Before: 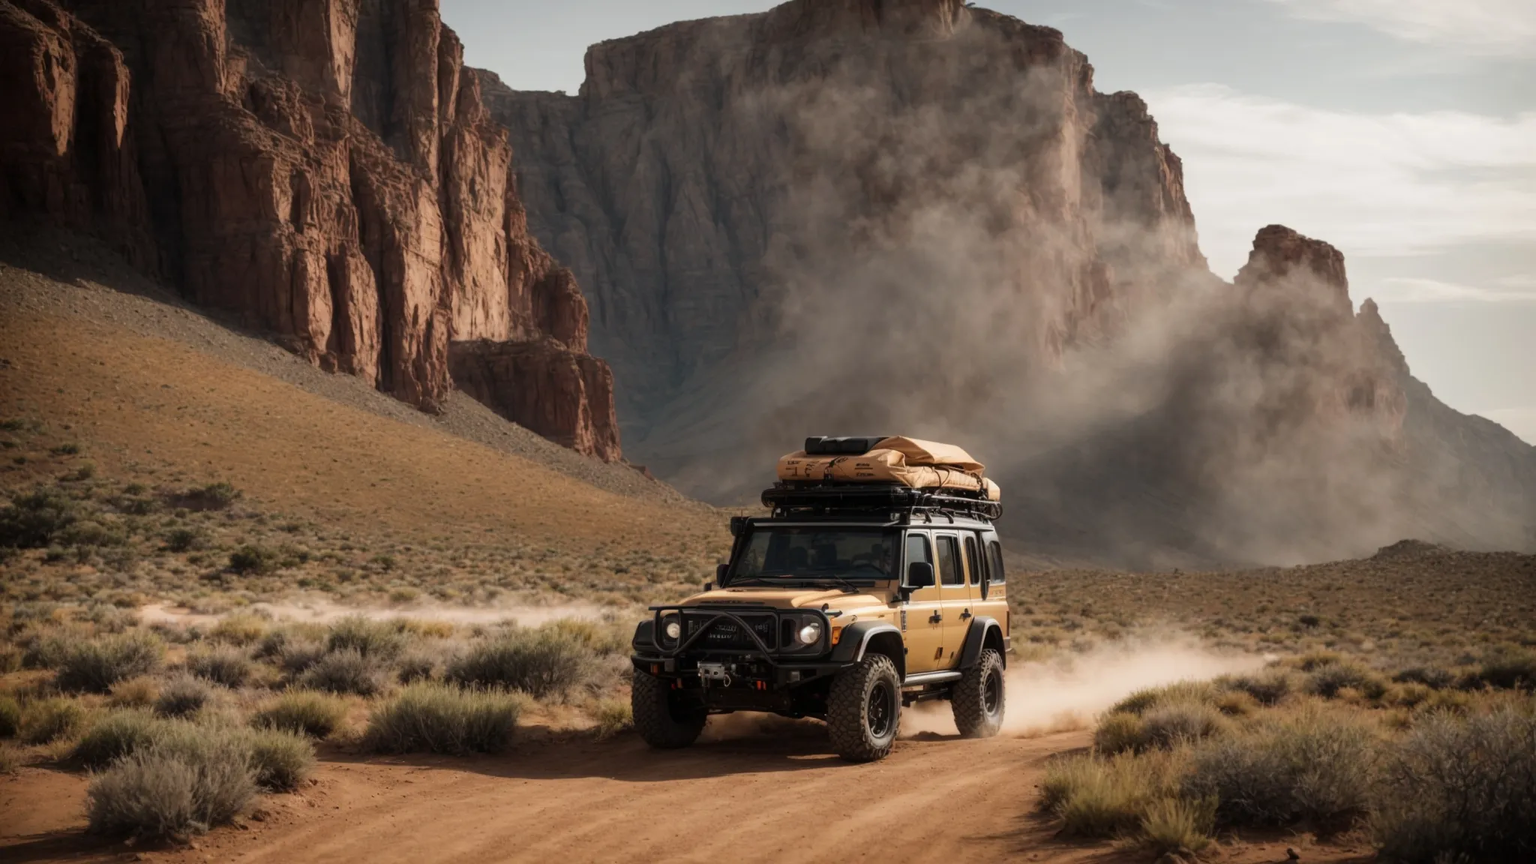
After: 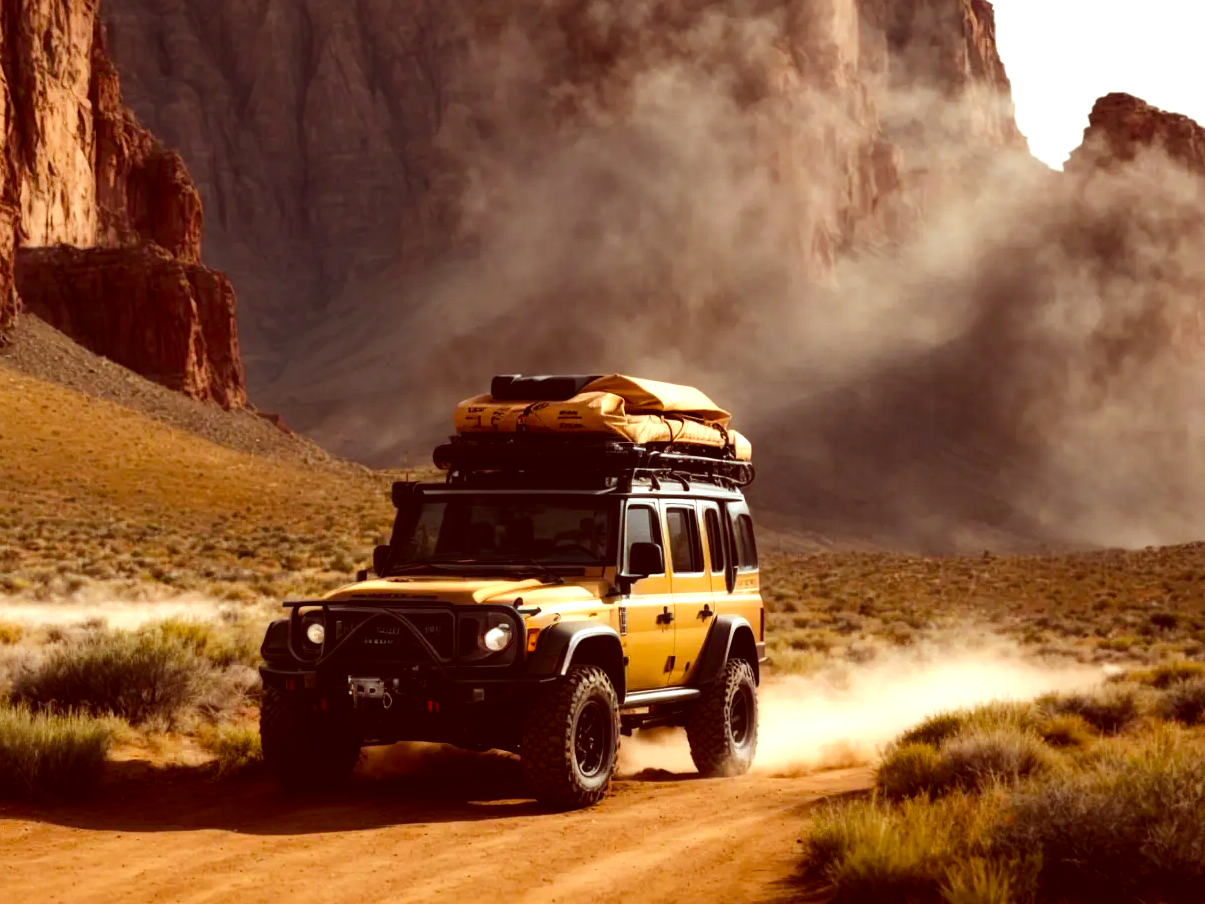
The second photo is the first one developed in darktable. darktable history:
crop and rotate: left 28.459%, top 18.036%, right 12.69%, bottom 3.486%
color balance rgb: perceptual saturation grading › global saturation 36.932%, perceptual saturation grading › shadows 35.002%, global vibrance 5.656%, contrast 3.319%
color correction: highlights a* -7.14, highlights b* -0.196, shadows a* 20.49, shadows b* 11.09
tone equalizer: -8 EV -0.736 EV, -7 EV -0.694 EV, -6 EV -0.58 EV, -5 EV -0.423 EV, -3 EV 0.402 EV, -2 EV 0.6 EV, -1 EV 0.689 EV, +0 EV 0.753 EV, edges refinement/feathering 500, mask exposure compensation -1.57 EV, preserve details no
